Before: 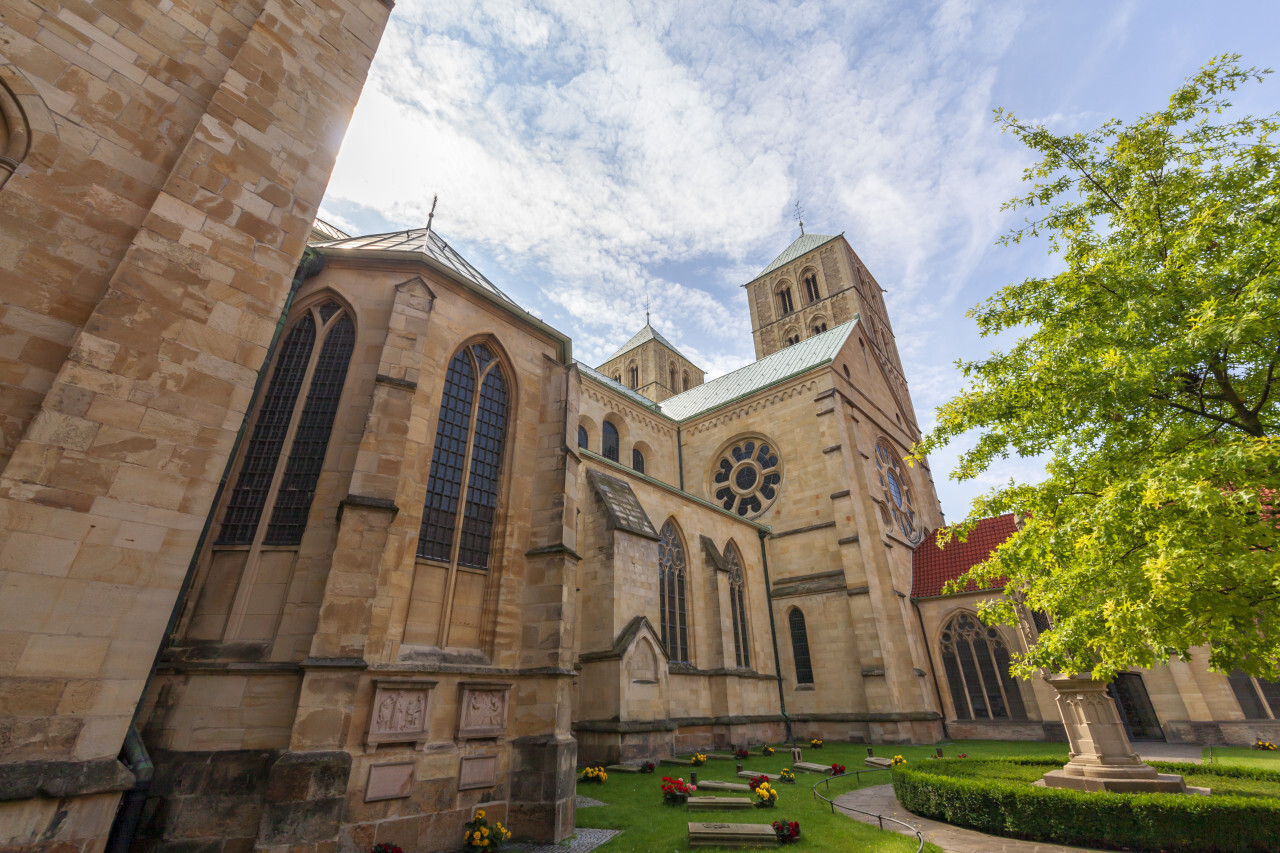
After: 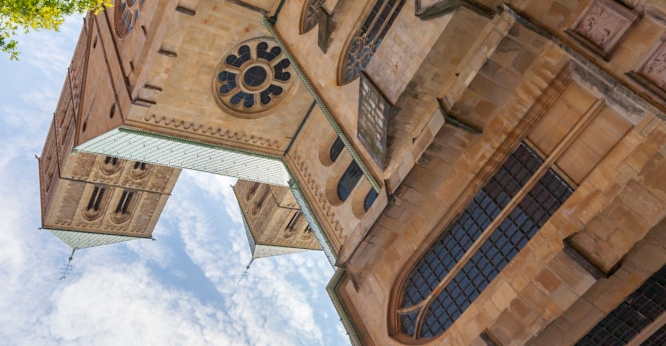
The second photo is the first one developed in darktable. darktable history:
crop and rotate: angle 146.88°, left 9.121%, top 15.67%, right 4.523%, bottom 17.058%
